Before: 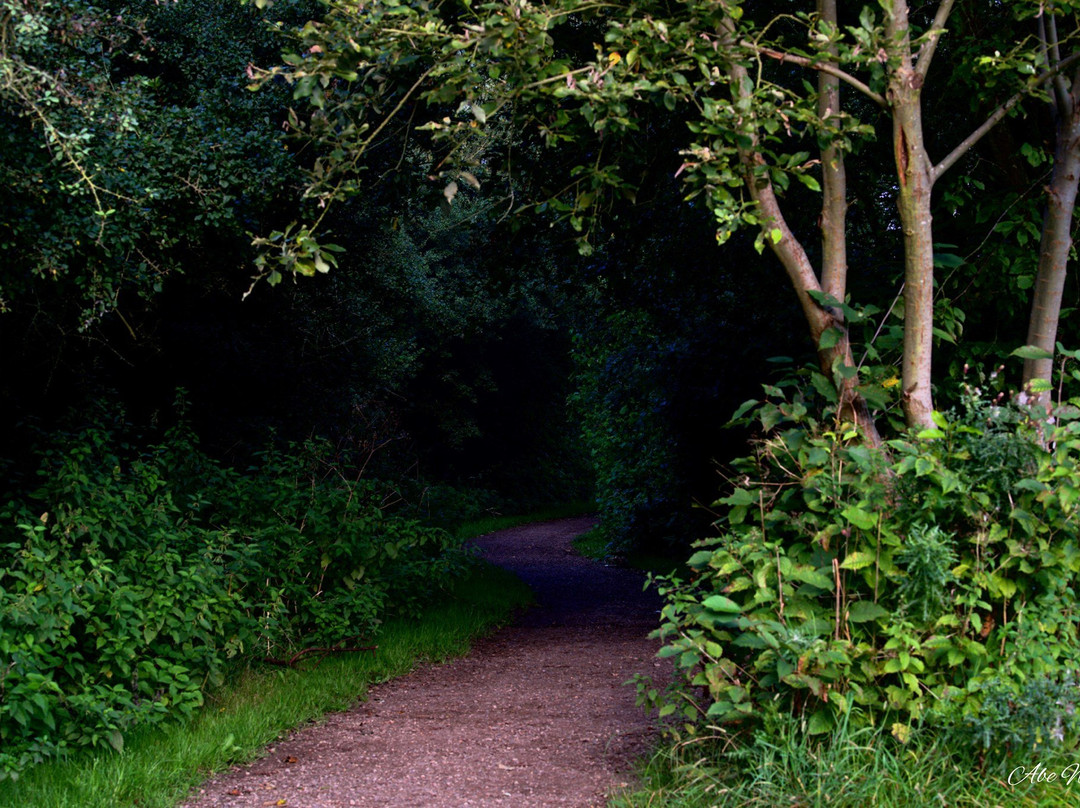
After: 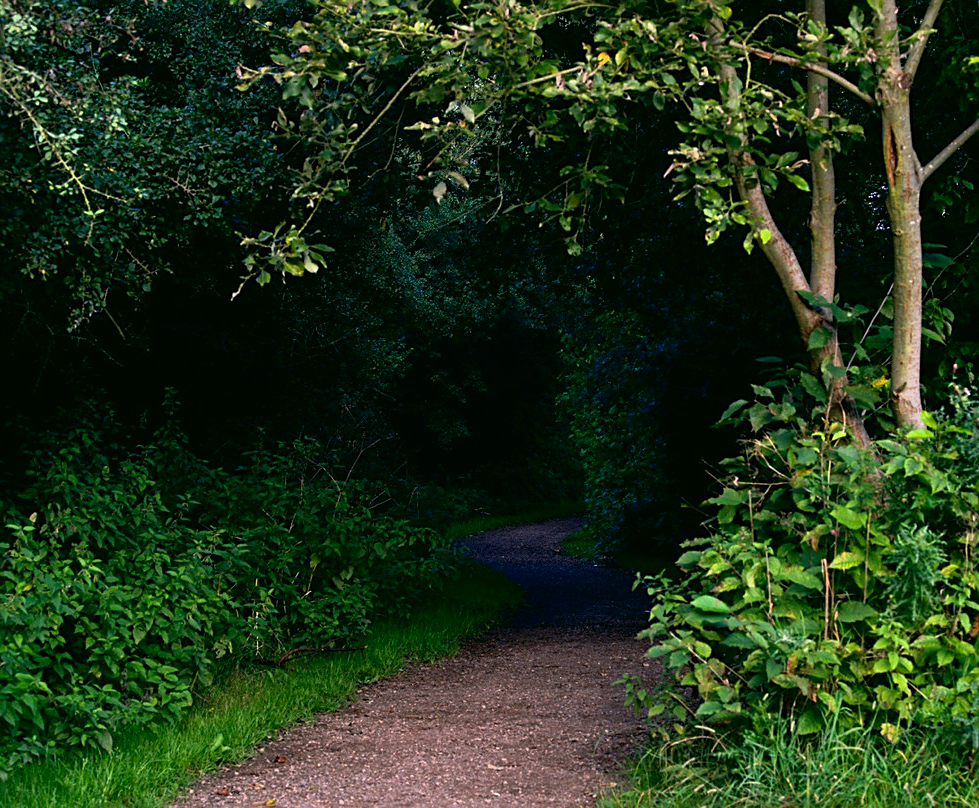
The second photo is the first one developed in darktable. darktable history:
color correction: highlights a* -0.412, highlights b* 9.48, shadows a* -9.37, shadows b* 0.775
crop and rotate: left 1.161%, right 8.122%
sharpen: on, module defaults
